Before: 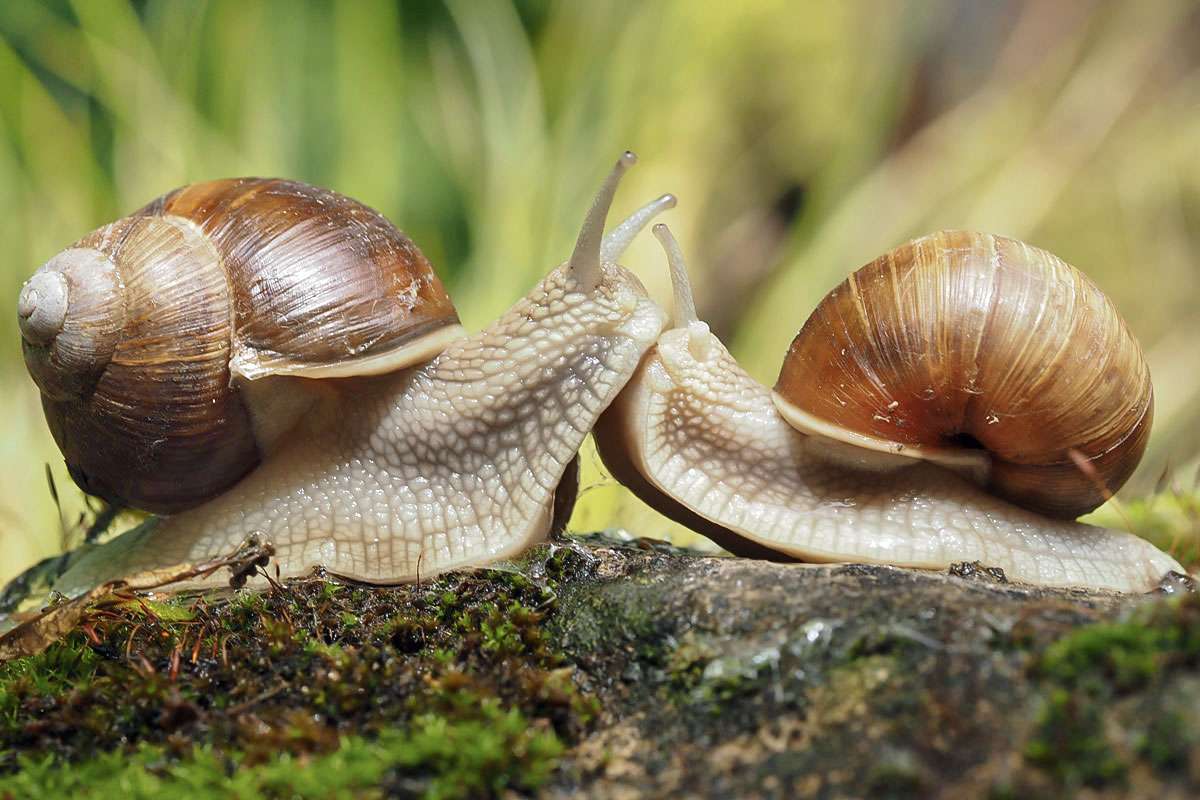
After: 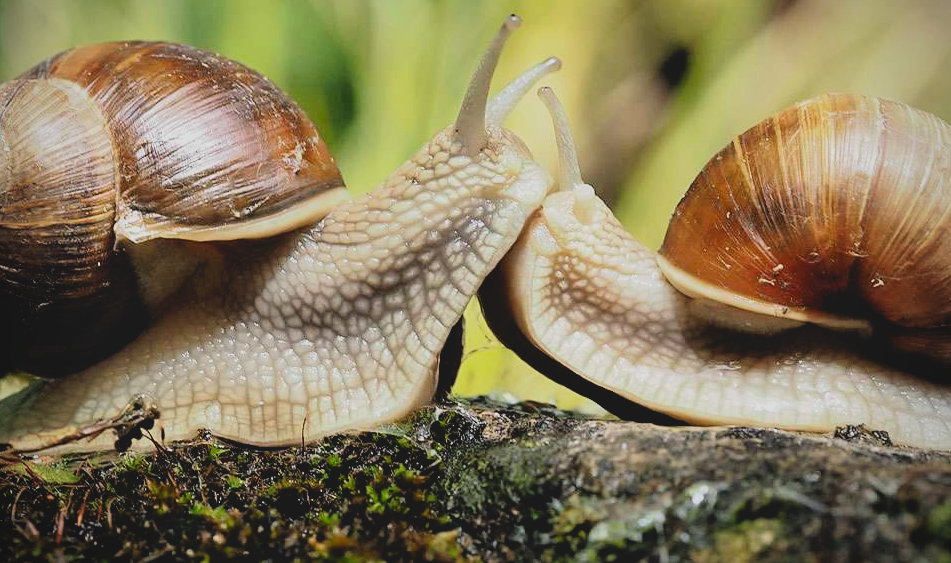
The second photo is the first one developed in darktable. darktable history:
exposure: black level correction 0, exposure 0 EV, compensate highlight preservation false
crop: left 9.648%, top 17.234%, right 11.096%, bottom 12.38%
filmic rgb: black relative exposure -3.99 EV, white relative exposure 2.99 EV, hardness 3.01, contrast 1.508
contrast brightness saturation: contrast -0.18, saturation 0.189
vignetting: unbound false
